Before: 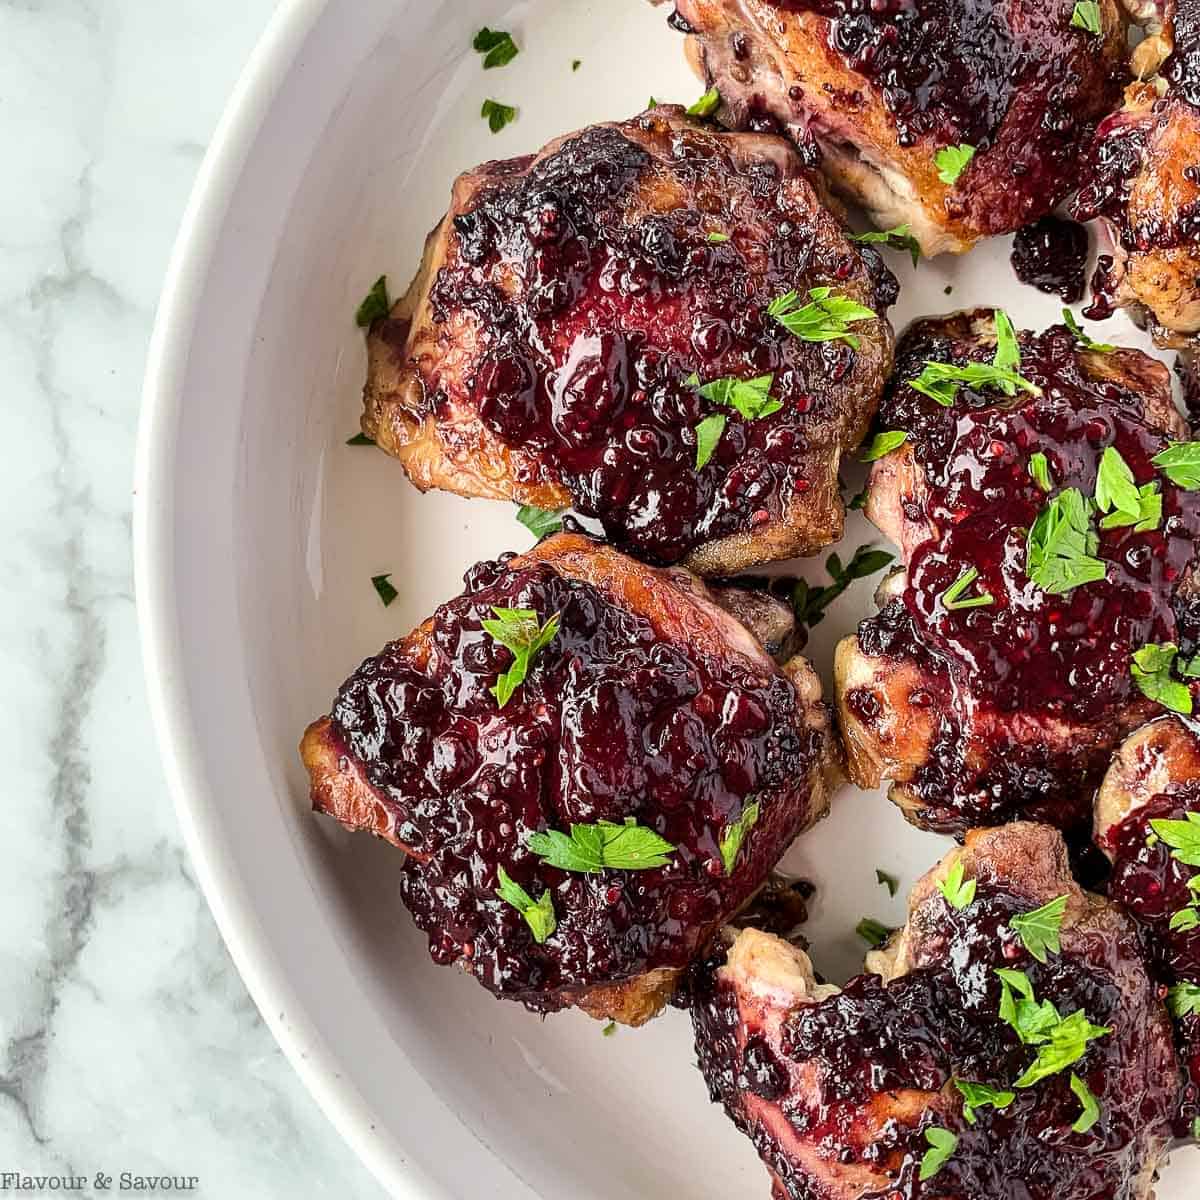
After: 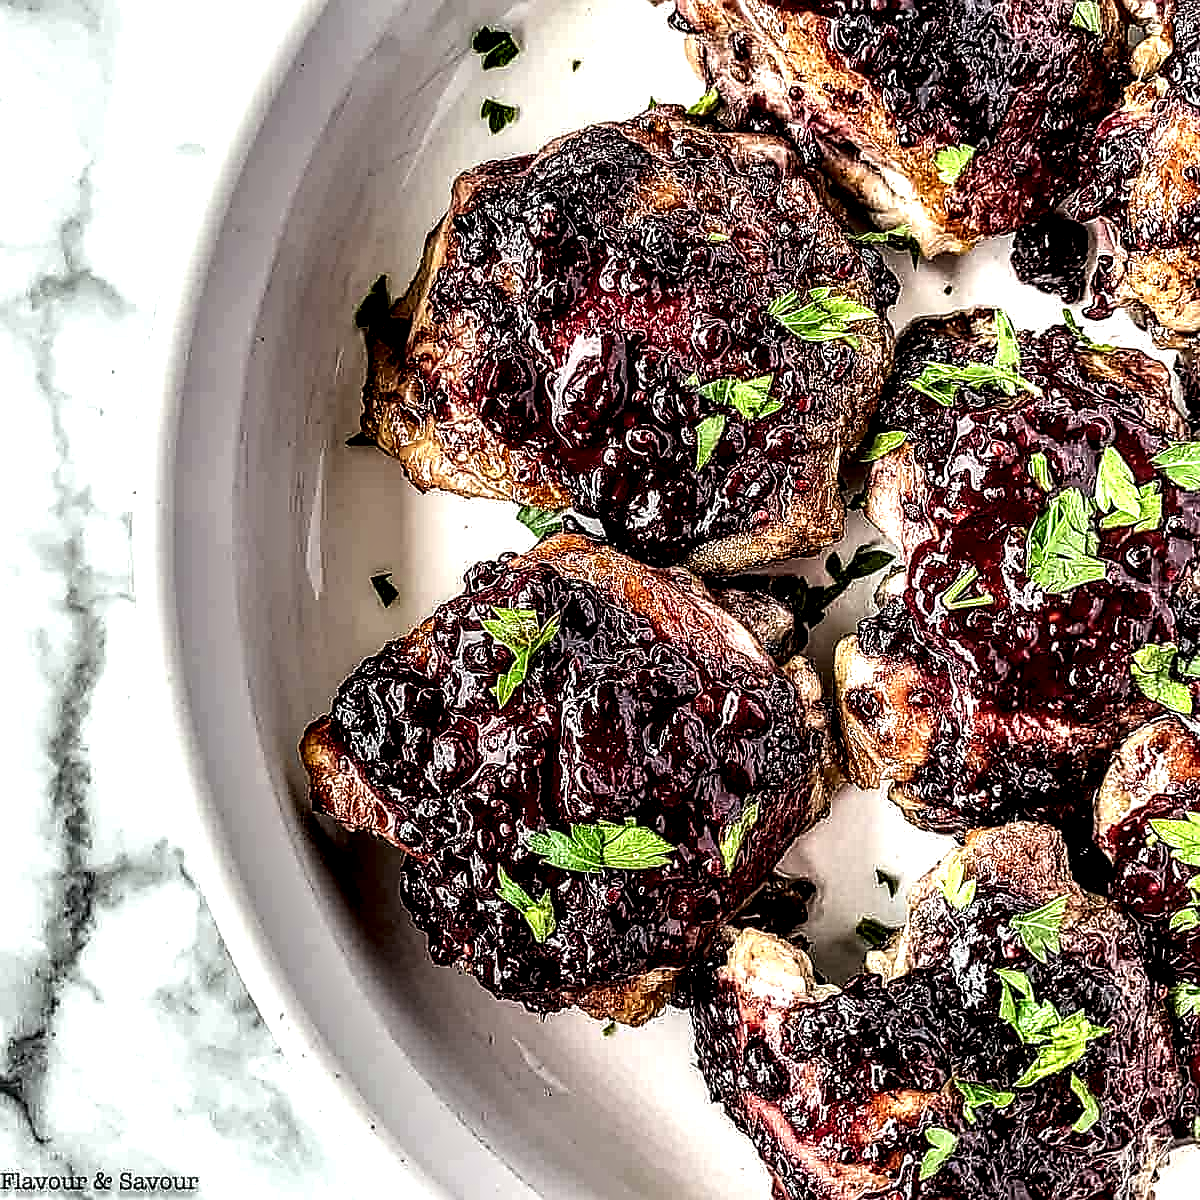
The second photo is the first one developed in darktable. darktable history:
sharpen: radius 1.4, amount 1.25, threshold 0.7
local contrast: highlights 115%, shadows 42%, detail 293%
